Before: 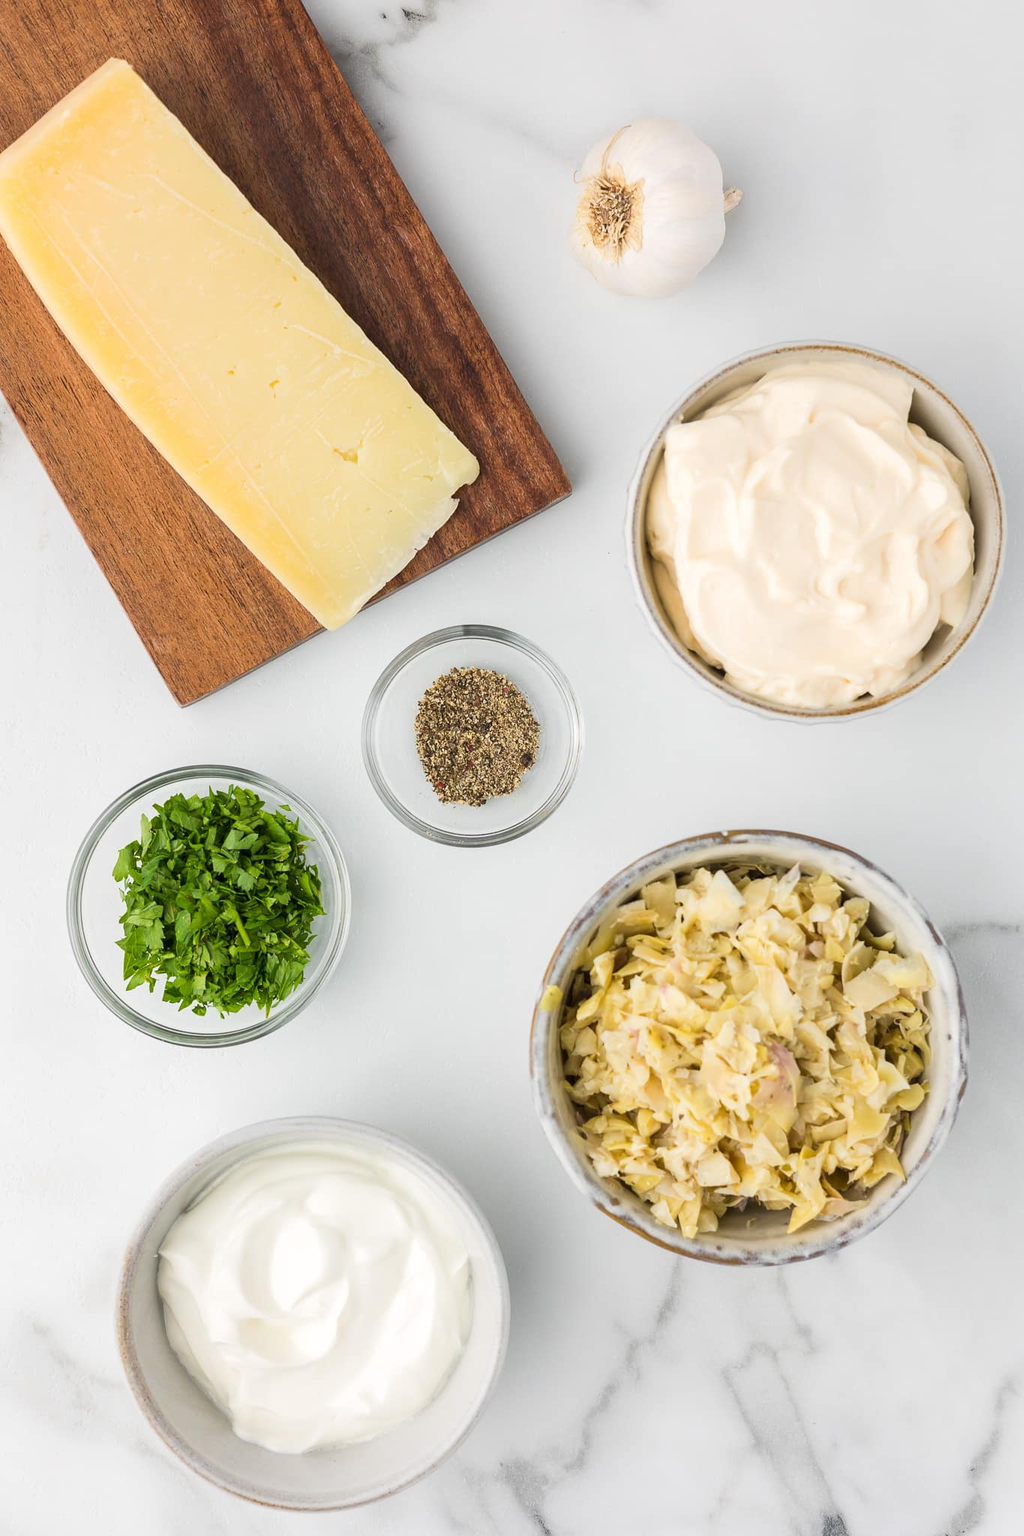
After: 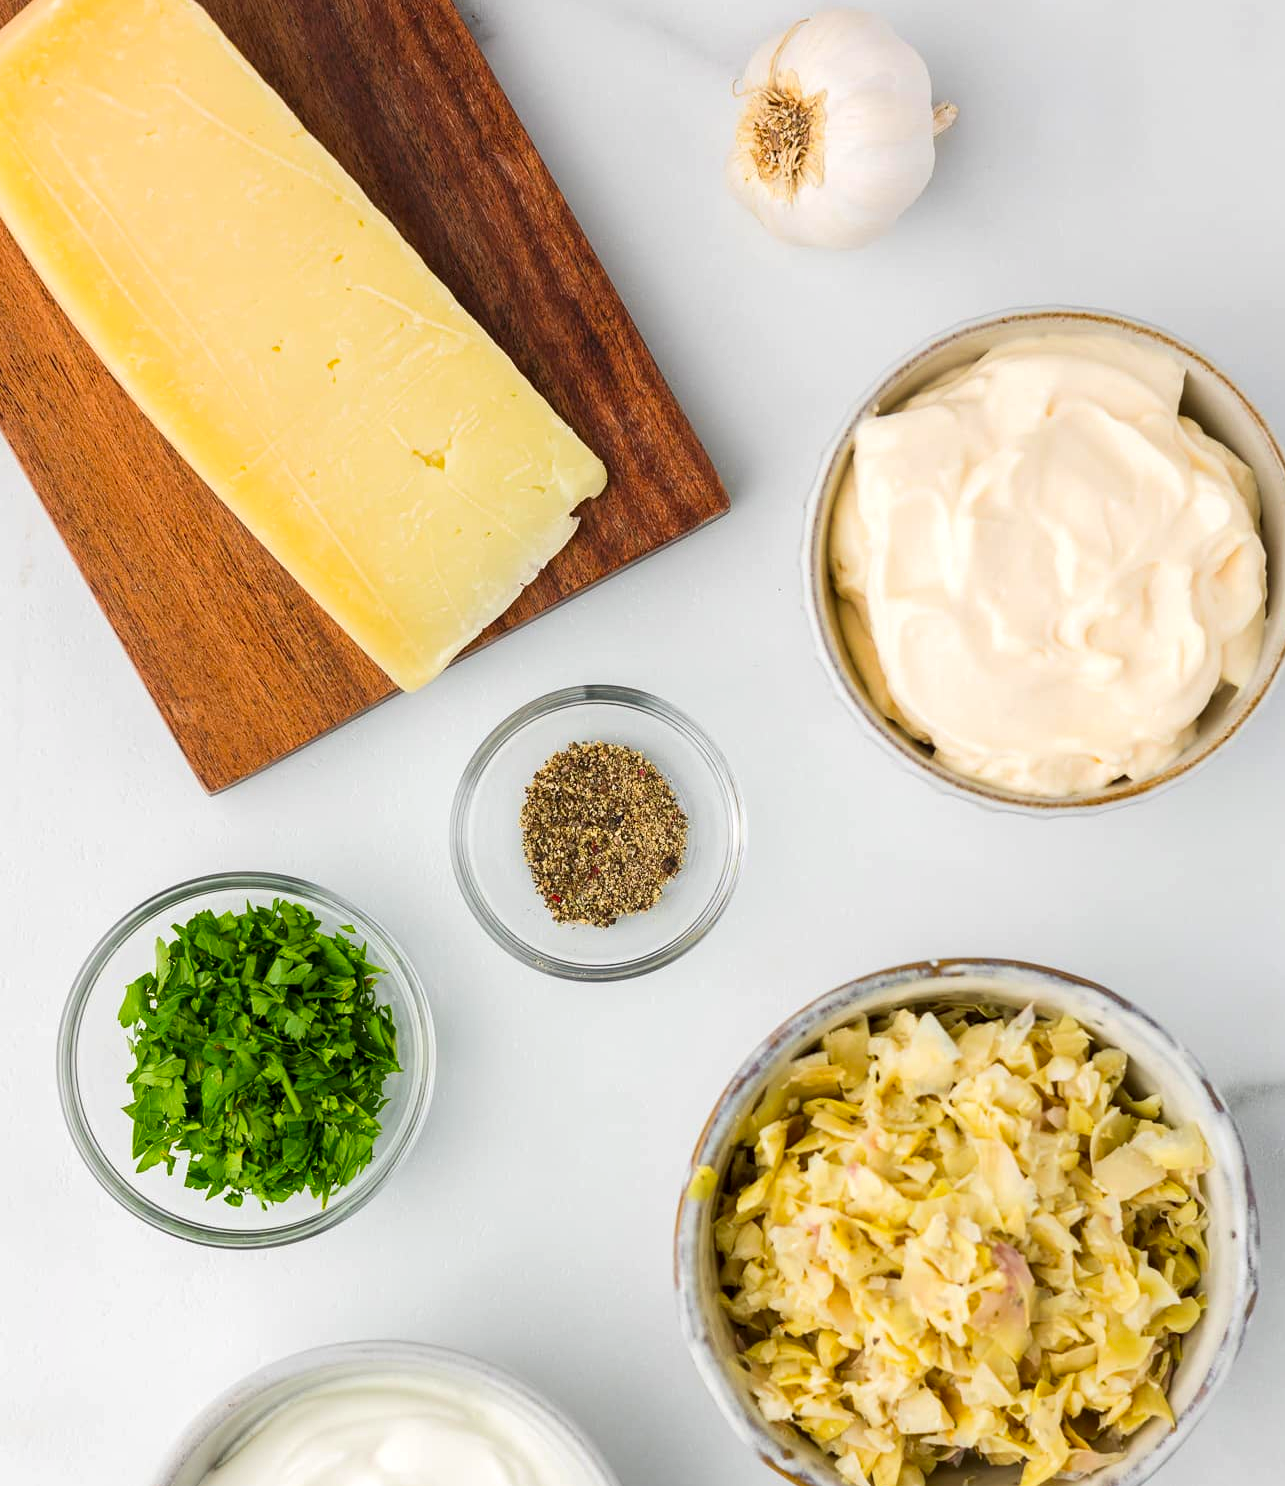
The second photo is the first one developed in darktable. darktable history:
crop: left 2.397%, top 7.238%, right 3.415%, bottom 20.156%
contrast brightness saturation: brightness -0.03, saturation 0.34
local contrast: highlights 105%, shadows 103%, detail 119%, midtone range 0.2
